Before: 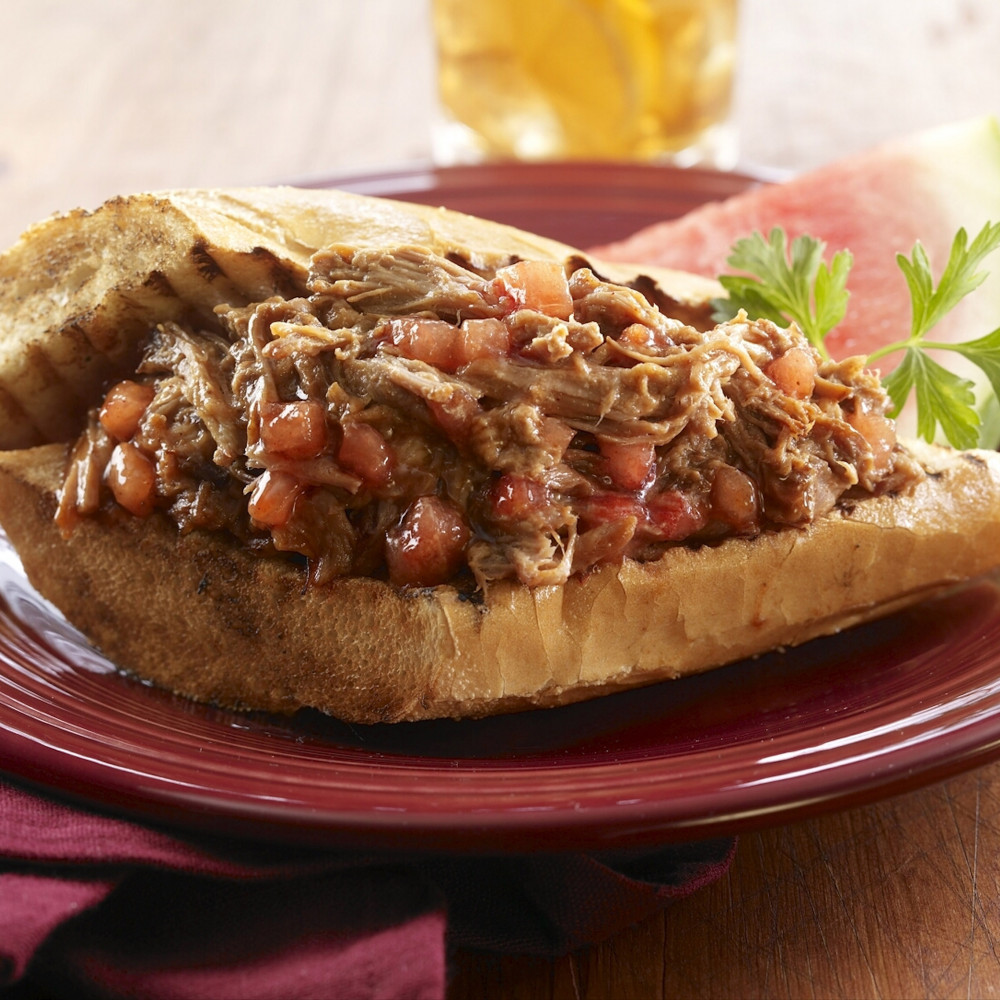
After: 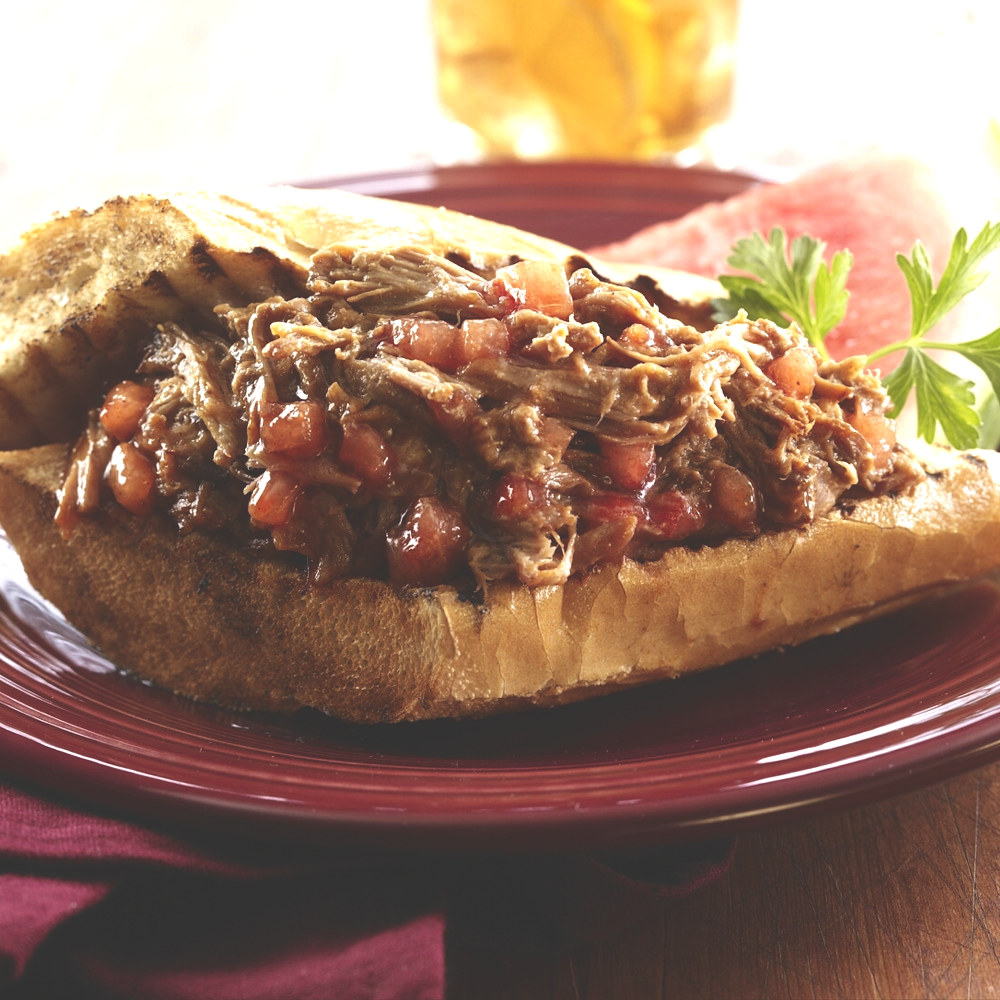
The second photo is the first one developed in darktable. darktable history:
exposure: black level correction -0.071, exposure 0.5 EV, compensate highlight preservation false
contrast brightness saturation: contrast 0.1, brightness -0.26, saturation 0.14
